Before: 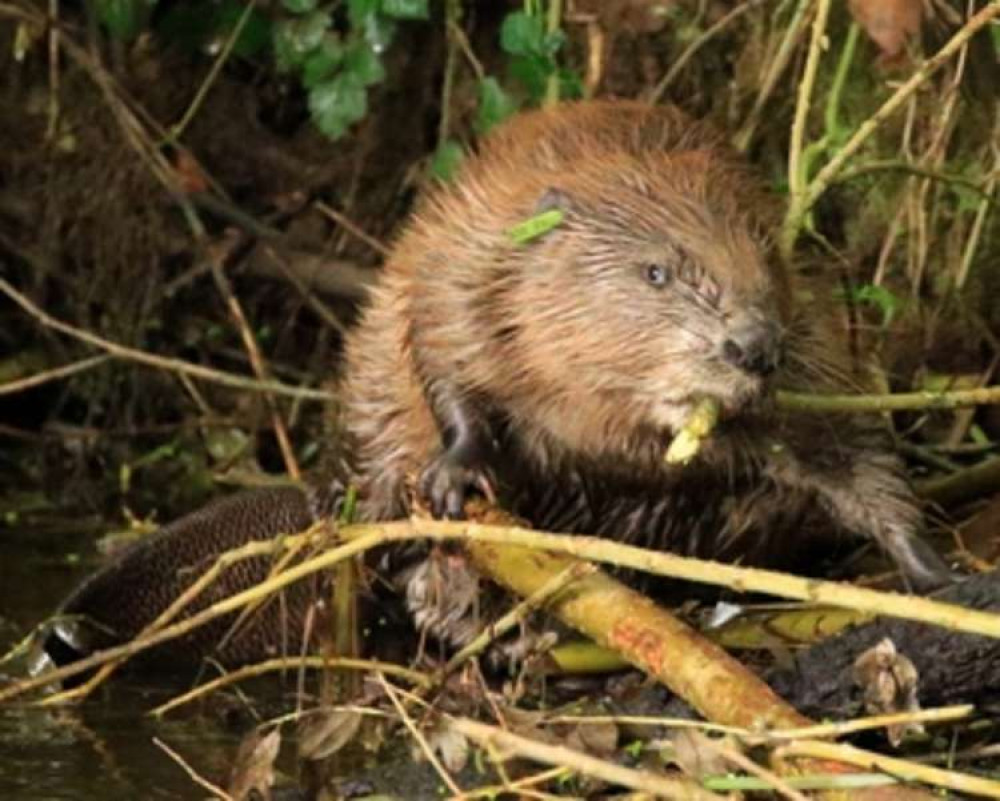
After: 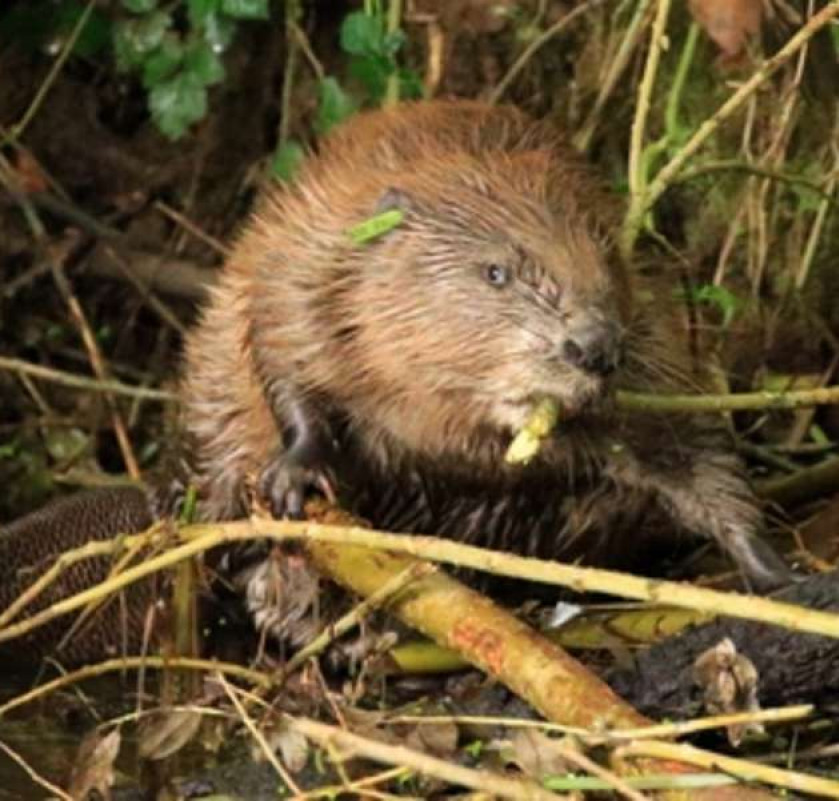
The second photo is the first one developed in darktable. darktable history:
crop: left 16.007%
